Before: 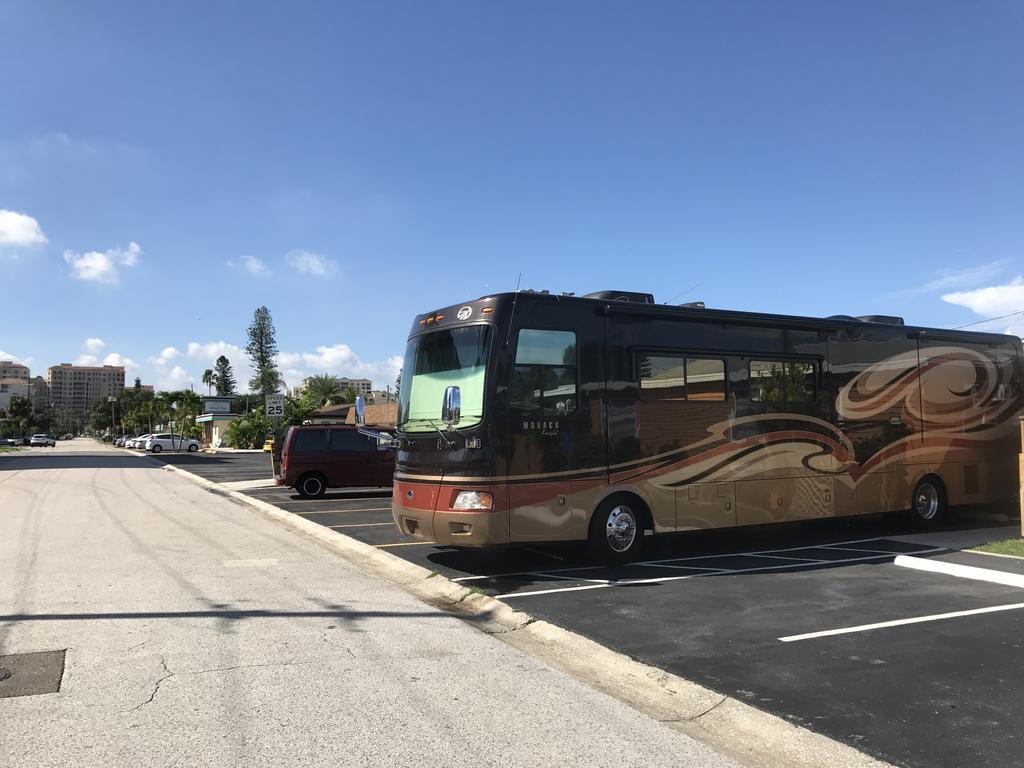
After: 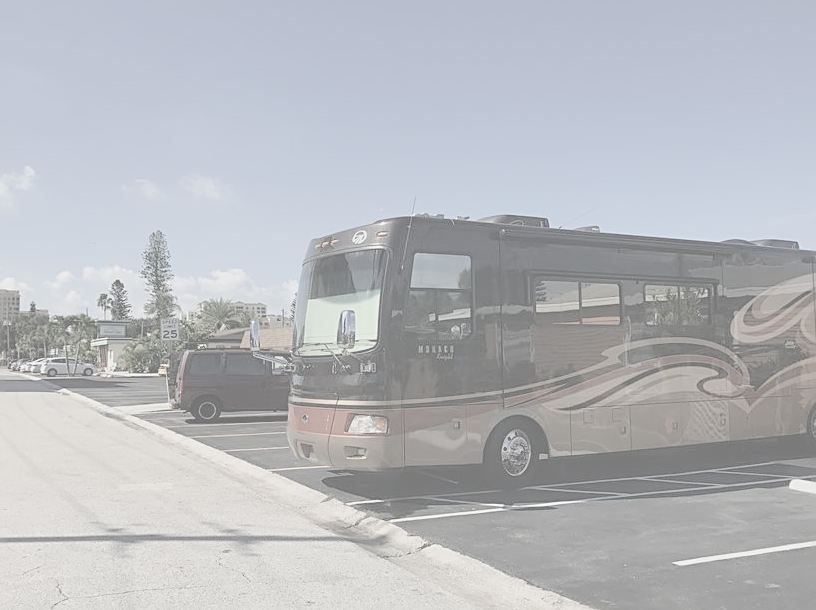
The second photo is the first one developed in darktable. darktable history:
crop and rotate: left 10.349%, top 10.002%, right 9.868%, bottom 10.521%
sharpen: on, module defaults
contrast brightness saturation: contrast -0.333, brightness 0.733, saturation -0.769
